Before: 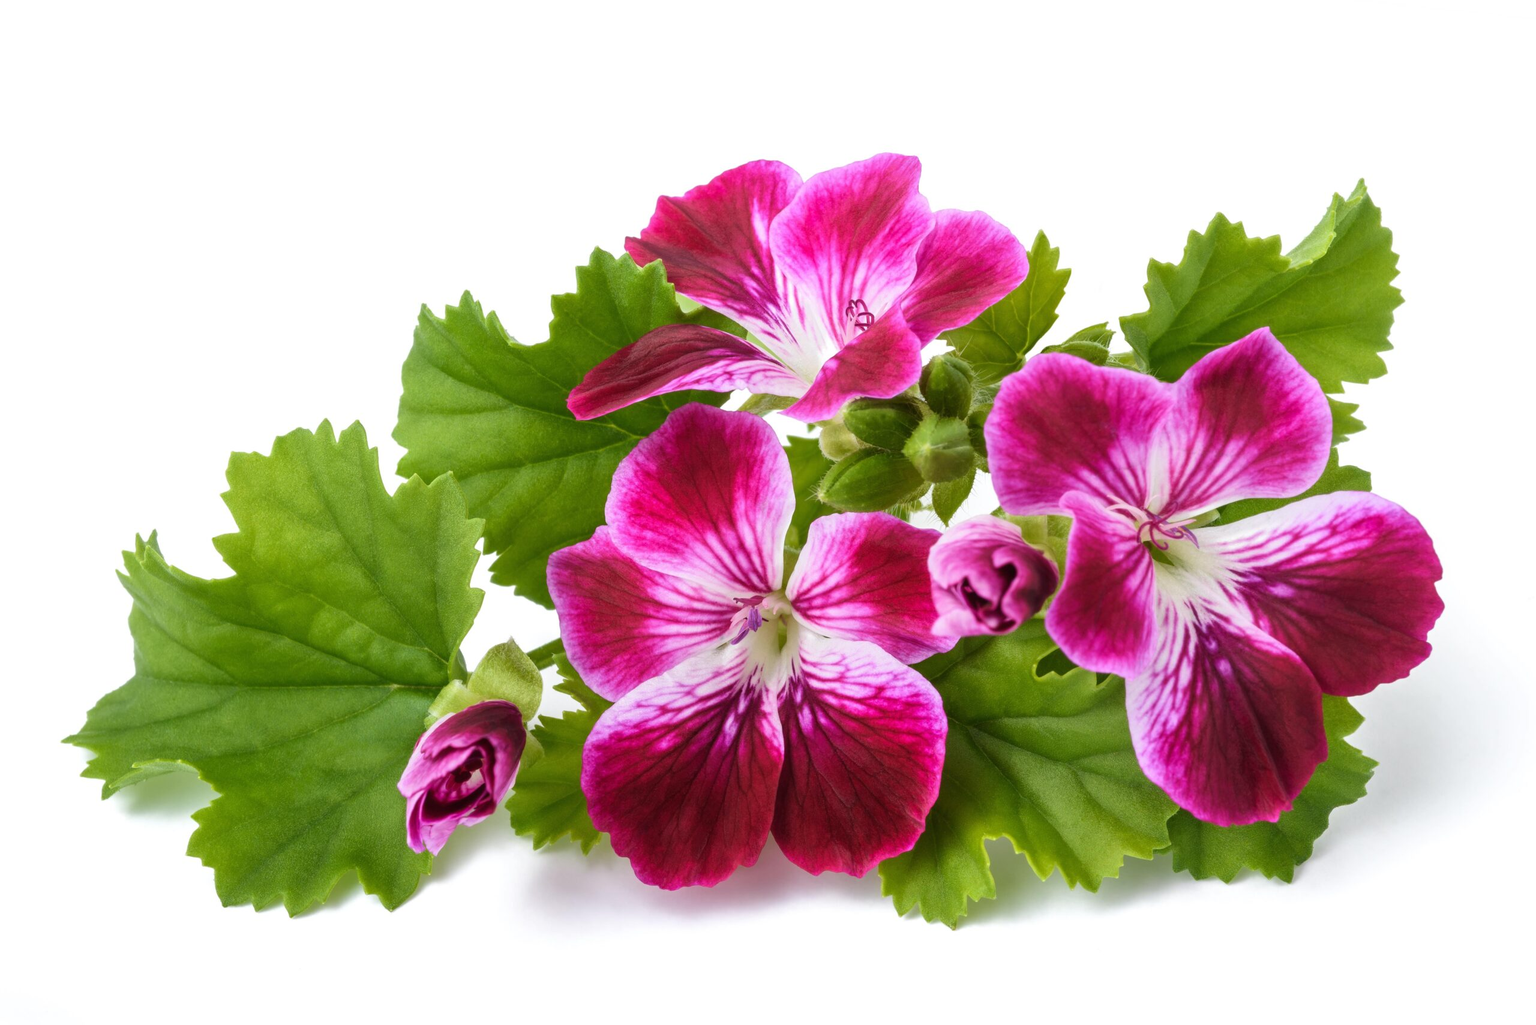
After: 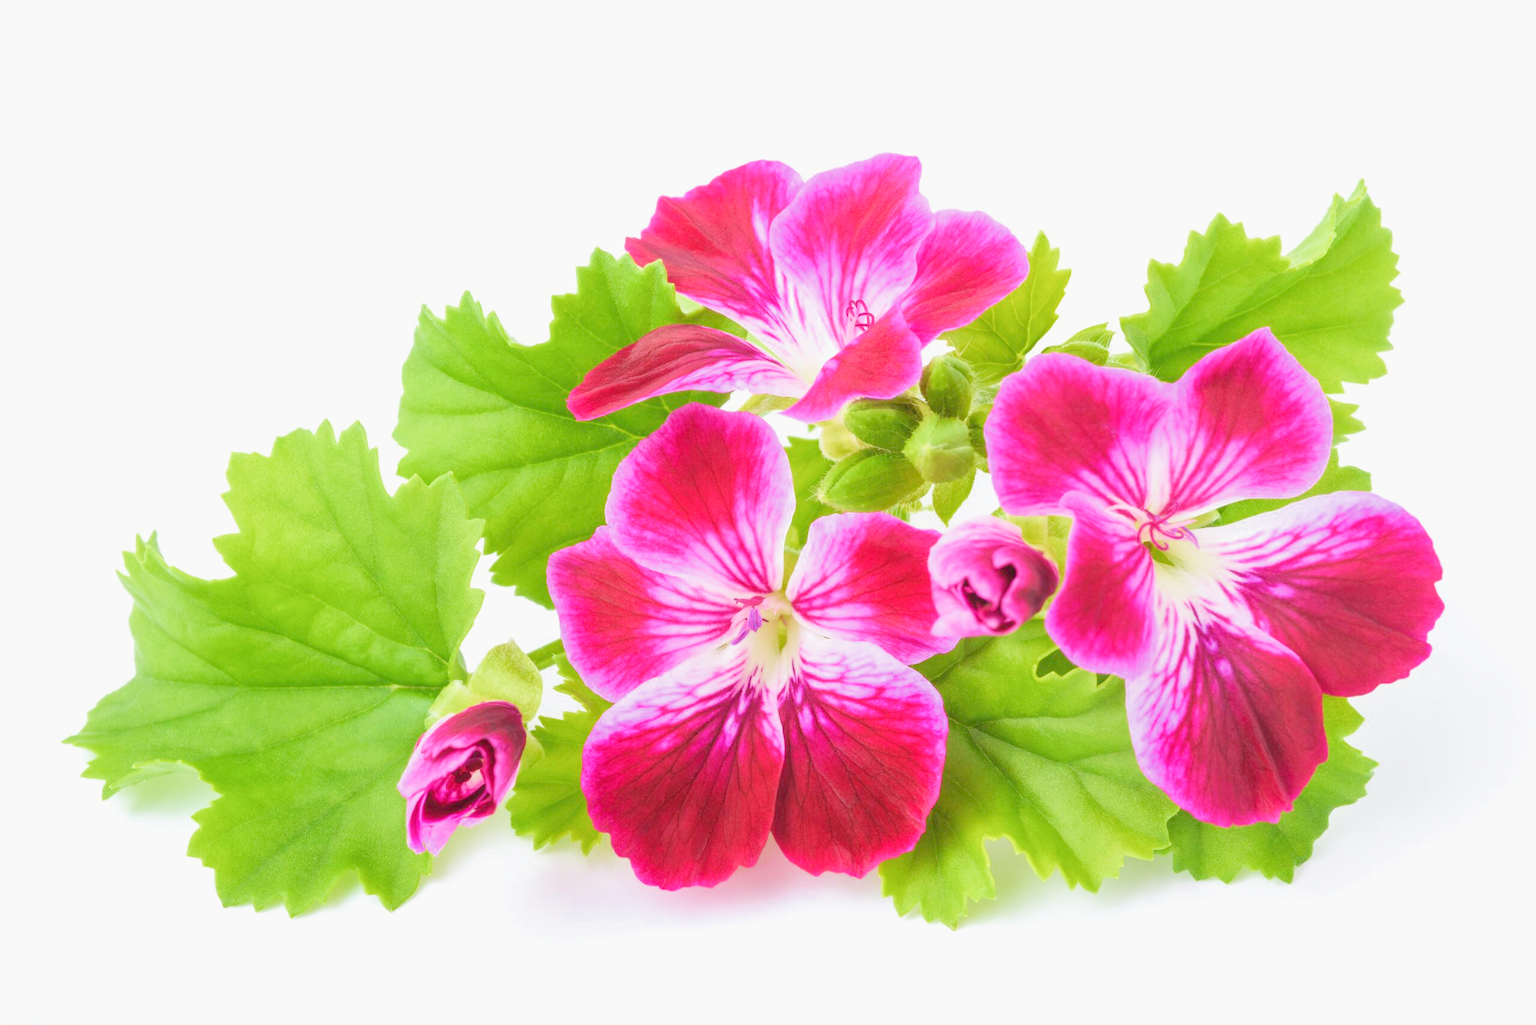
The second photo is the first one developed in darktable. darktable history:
exposure: exposure 0.2 EV, compensate highlight preservation false
filmic rgb: middle gray luminance 3.44%, black relative exposure -5.92 EV, white relative exposure 6.33 EV, threshold 6 EV, dynamic range scaling 22.4%, target black luminance 0%, hardness 2.33, latitude 45.85%, contrast 0.78, highlights saturation mix 100%, shadows ↔ highlights balance 0.033%, add noise in highlights 0, preserve chrominance max RGB, color science v3 (2019), use custom middle-gray values true, iterations of high-quality reconstruction 0, contrast in highlights soft, enable highlight reconstruction true
